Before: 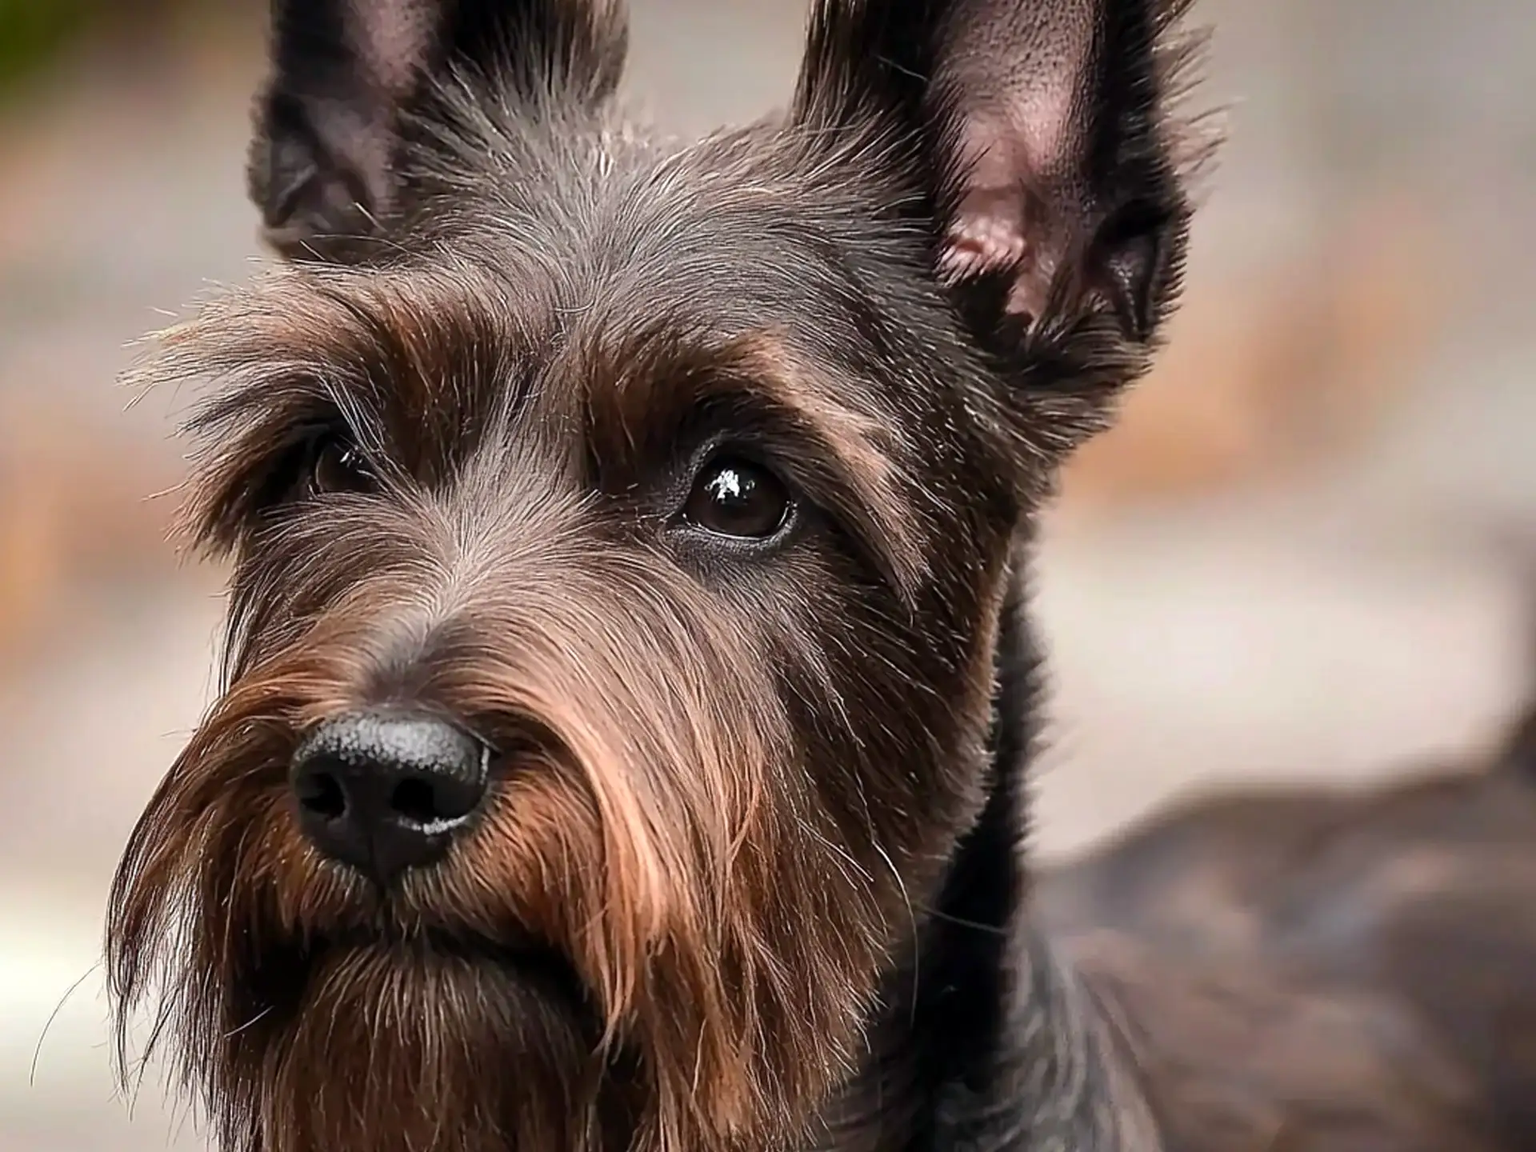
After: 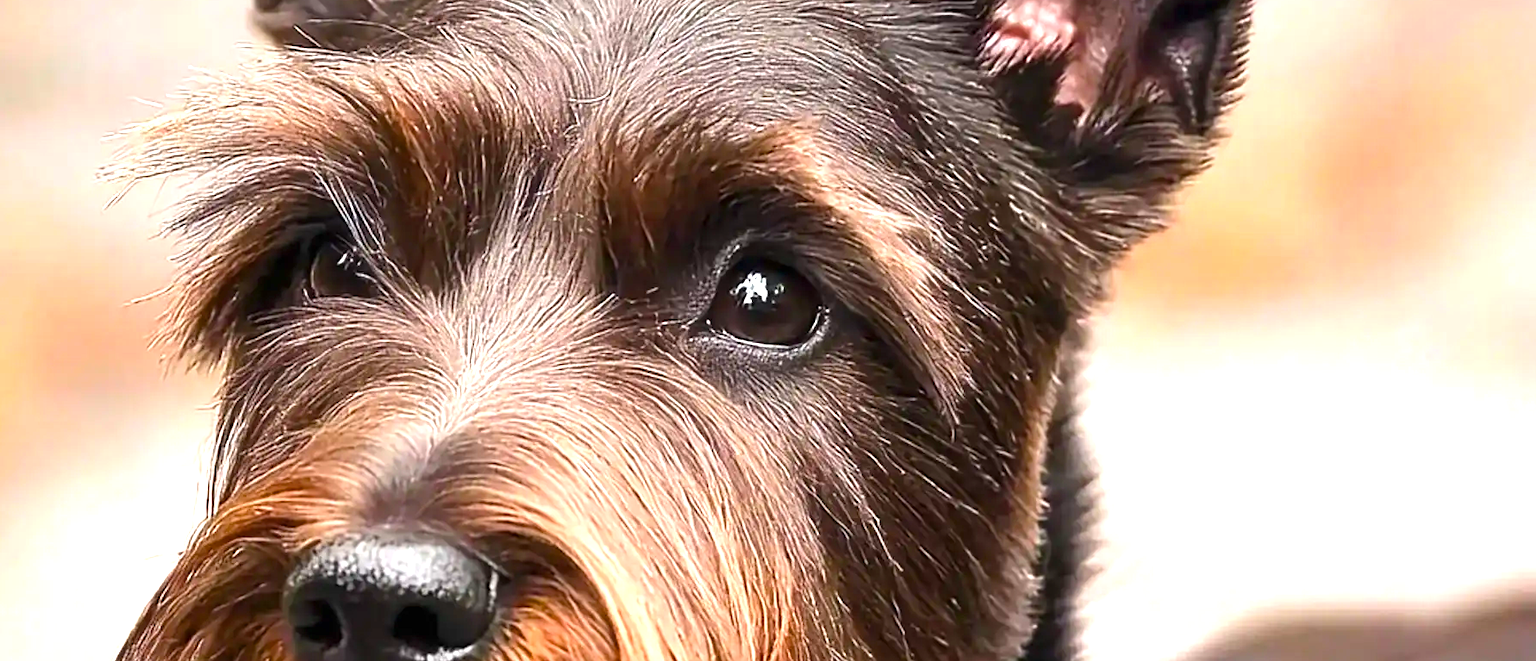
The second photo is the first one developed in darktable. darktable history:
color balance rgb: perceptual saturation grading › global saturation 35.73%
exposure: black level correction 0, exposure 1.105 EV, compensate highlight preservation false
crop: left 1.777%, top 18.868%, right 5.408%, bottom 27.854%
